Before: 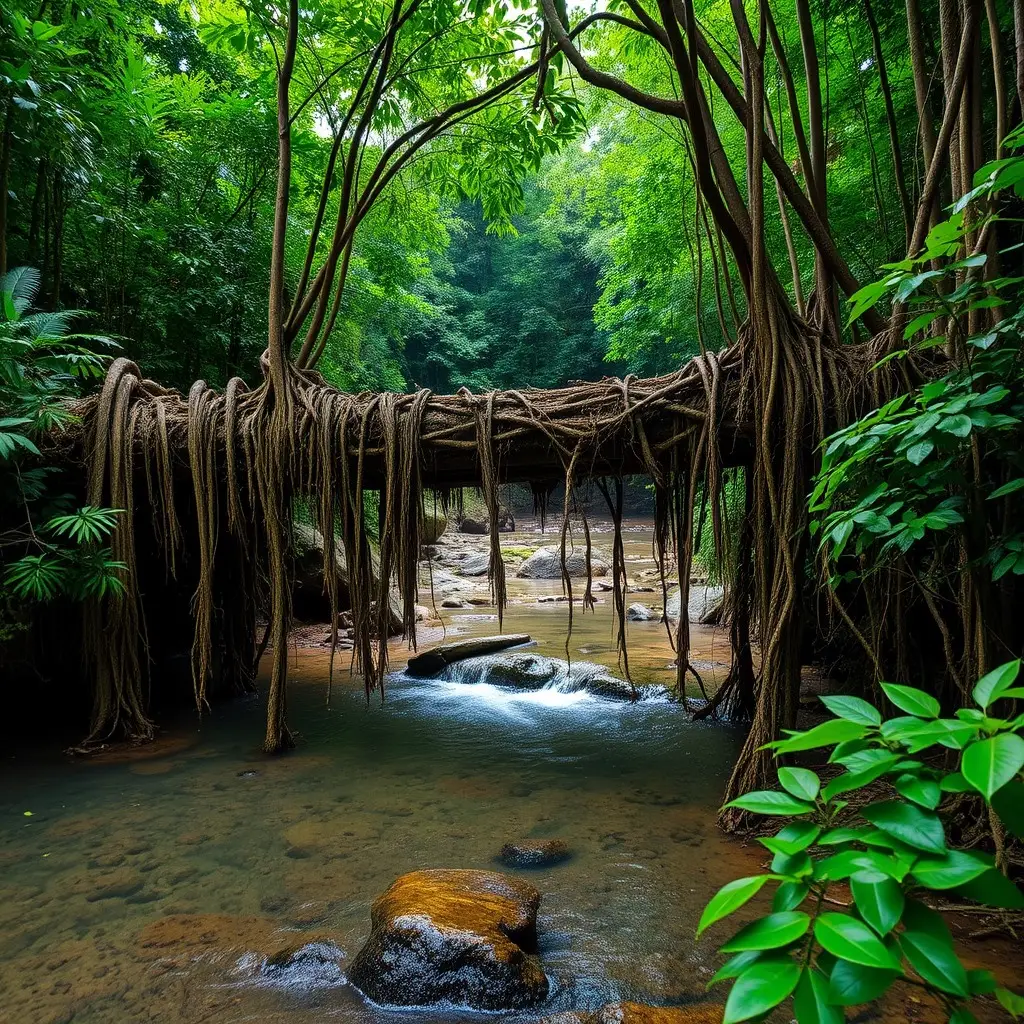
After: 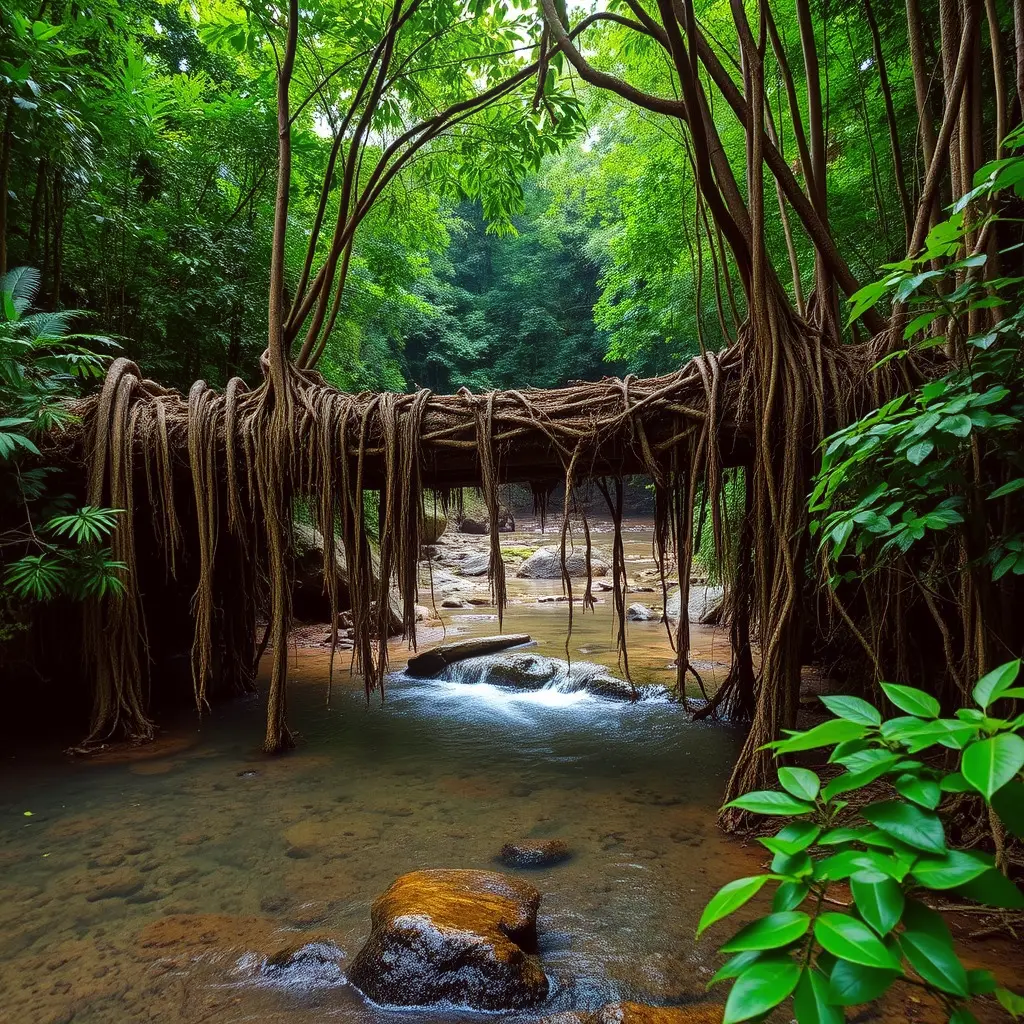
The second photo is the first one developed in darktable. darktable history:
color balance: mode lift, gamma, gain (sRGB), lift [1, 1.049, 1, 1]
bloom: size 13.65%, threshold 98.39%, strength 4.82%
